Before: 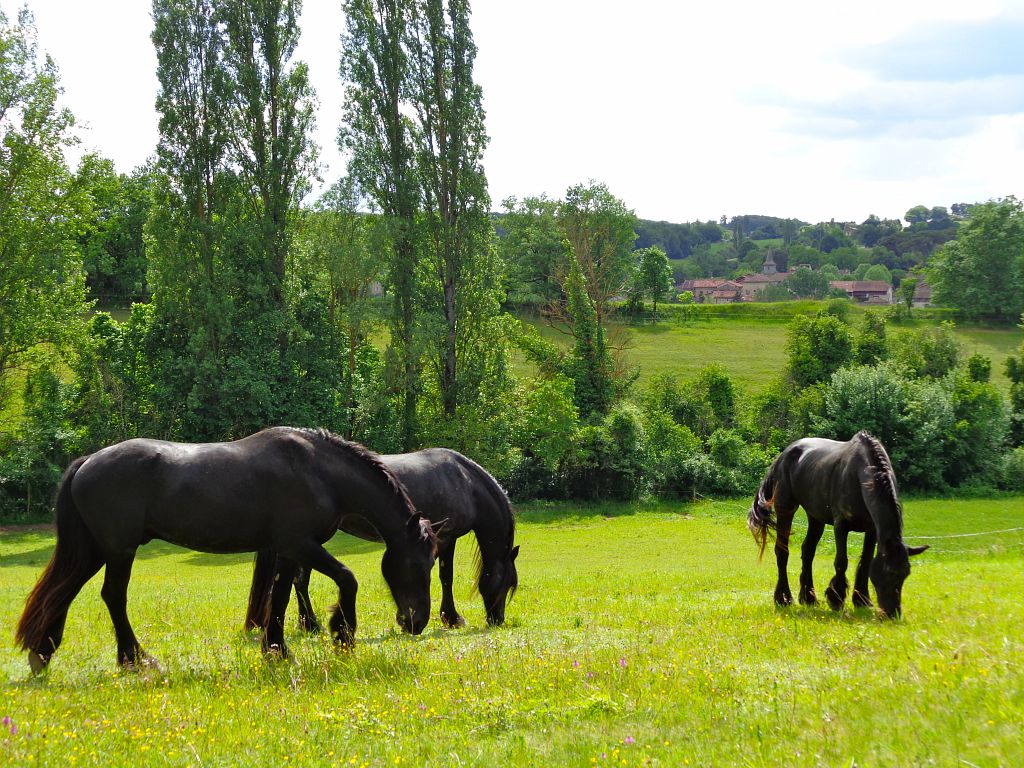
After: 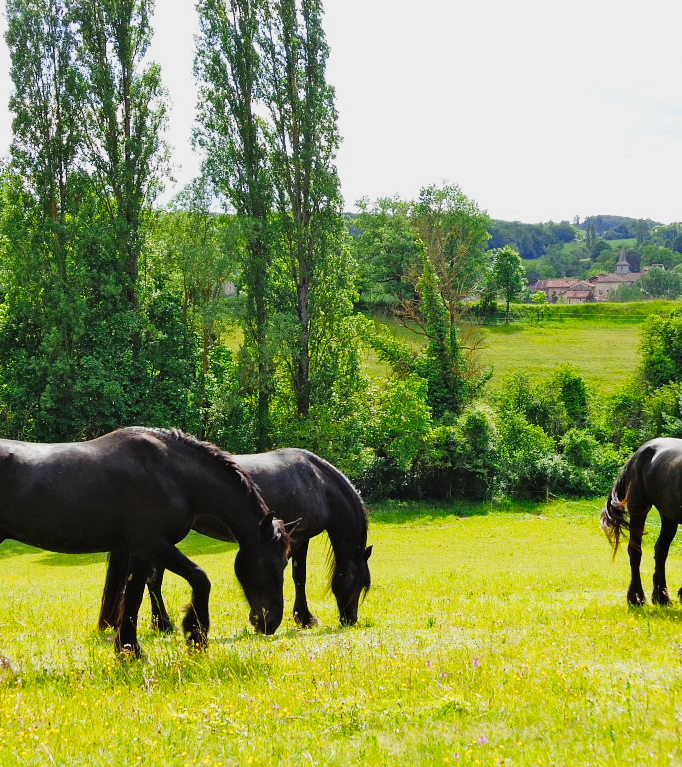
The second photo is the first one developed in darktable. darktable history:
color zones: curves: ch0 [(0.068, 0.464) (0.25, 0.5) (0.48, 0.508) (0.75, 0.536) (0.886, 0.476) (0.967, 0.456)]; ch1 [(0.066, 0.456) (0.25, 0.5) (0.616, 0.508) (0.746, 0.56) (0.934, 0.444)]
tone curve: curves: ch0 [(0, 0.006) (0.184, 0.172) (0.405, 0.46) (0.456, 0.528) (0.634, 0.728) (0.877, 0.89) (0.984, 0.935)]; ch1 [(0, 0) (0.443, 0.43) (0.492, 0.495) (0.566, 0.582) (0.595, 0.606) (0.608, 0.609) (0.65, 0.677) (1, 1)]; ch2 [(0, 0) (0.33, 0.301) (0.421, 0.443) (0.447, 0.489) (0.492, 0.495) (0.537, 0.583) (0.586, 0.591) (0.663, 0.686) (1, 1)], preserve colors none
exposure: compensate exposure bias true, compensate highlight preservation false
crop and rotate: left 14.392%, right 18.945%
